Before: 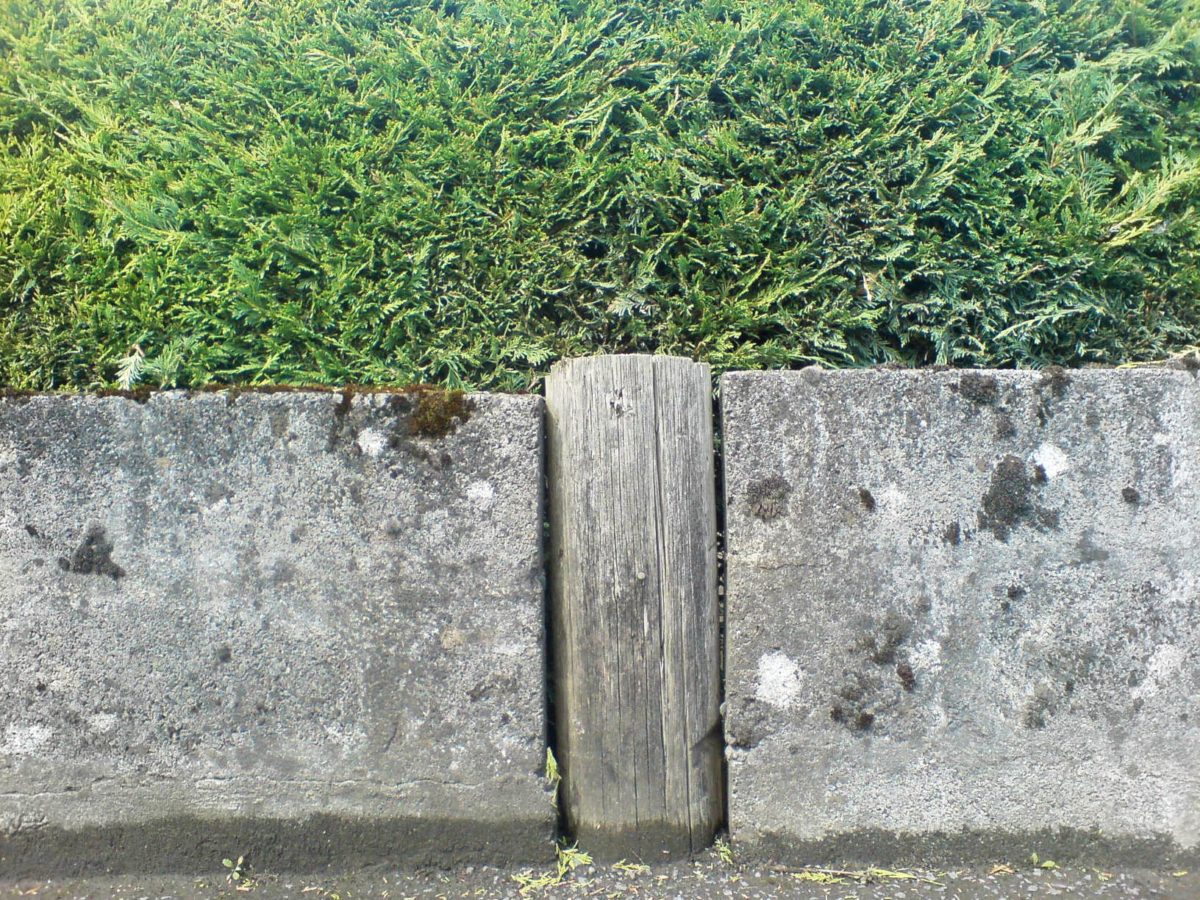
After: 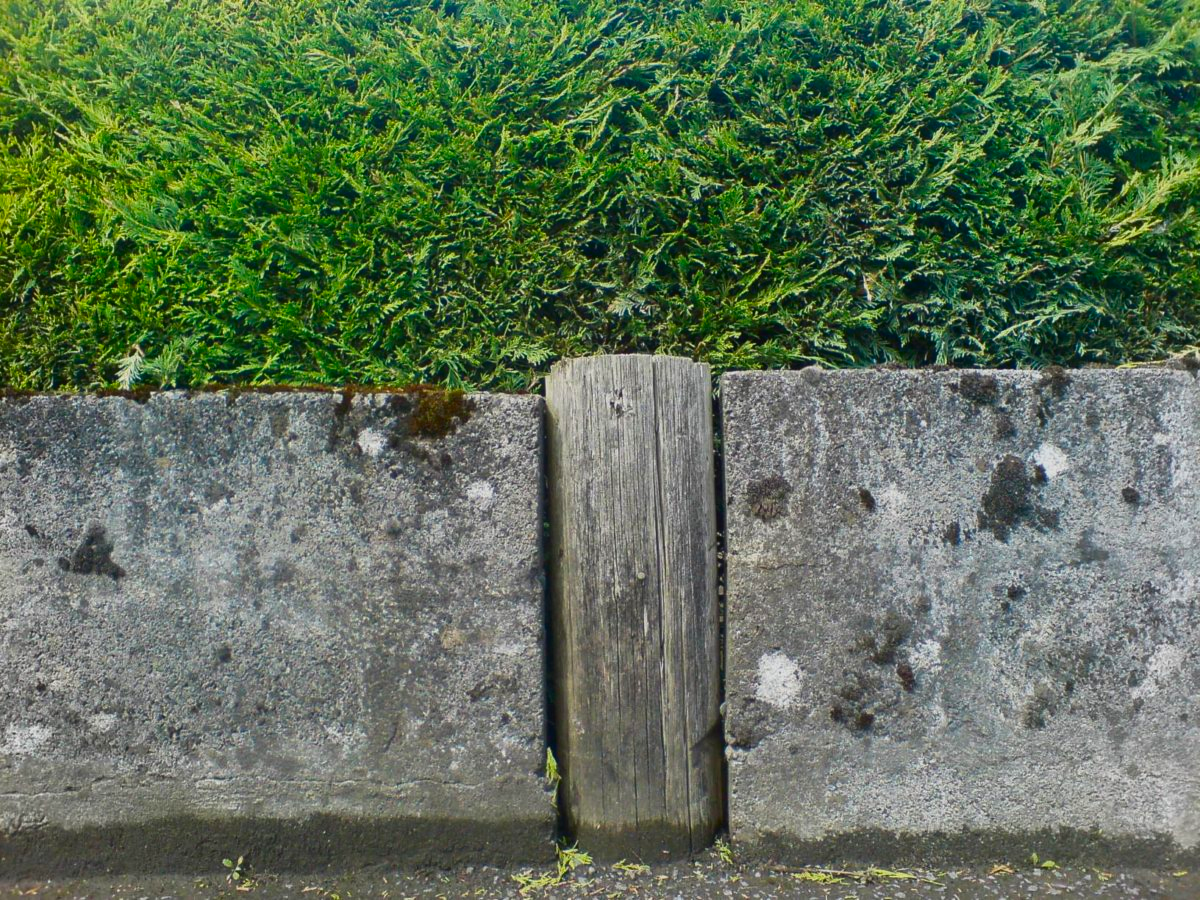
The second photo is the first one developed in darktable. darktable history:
contrast brightness saturation: brightness -0.25, saturation 0.2
lowpass: radius 0.1, contrast 0.85, saturation 1.1, unbound 0
